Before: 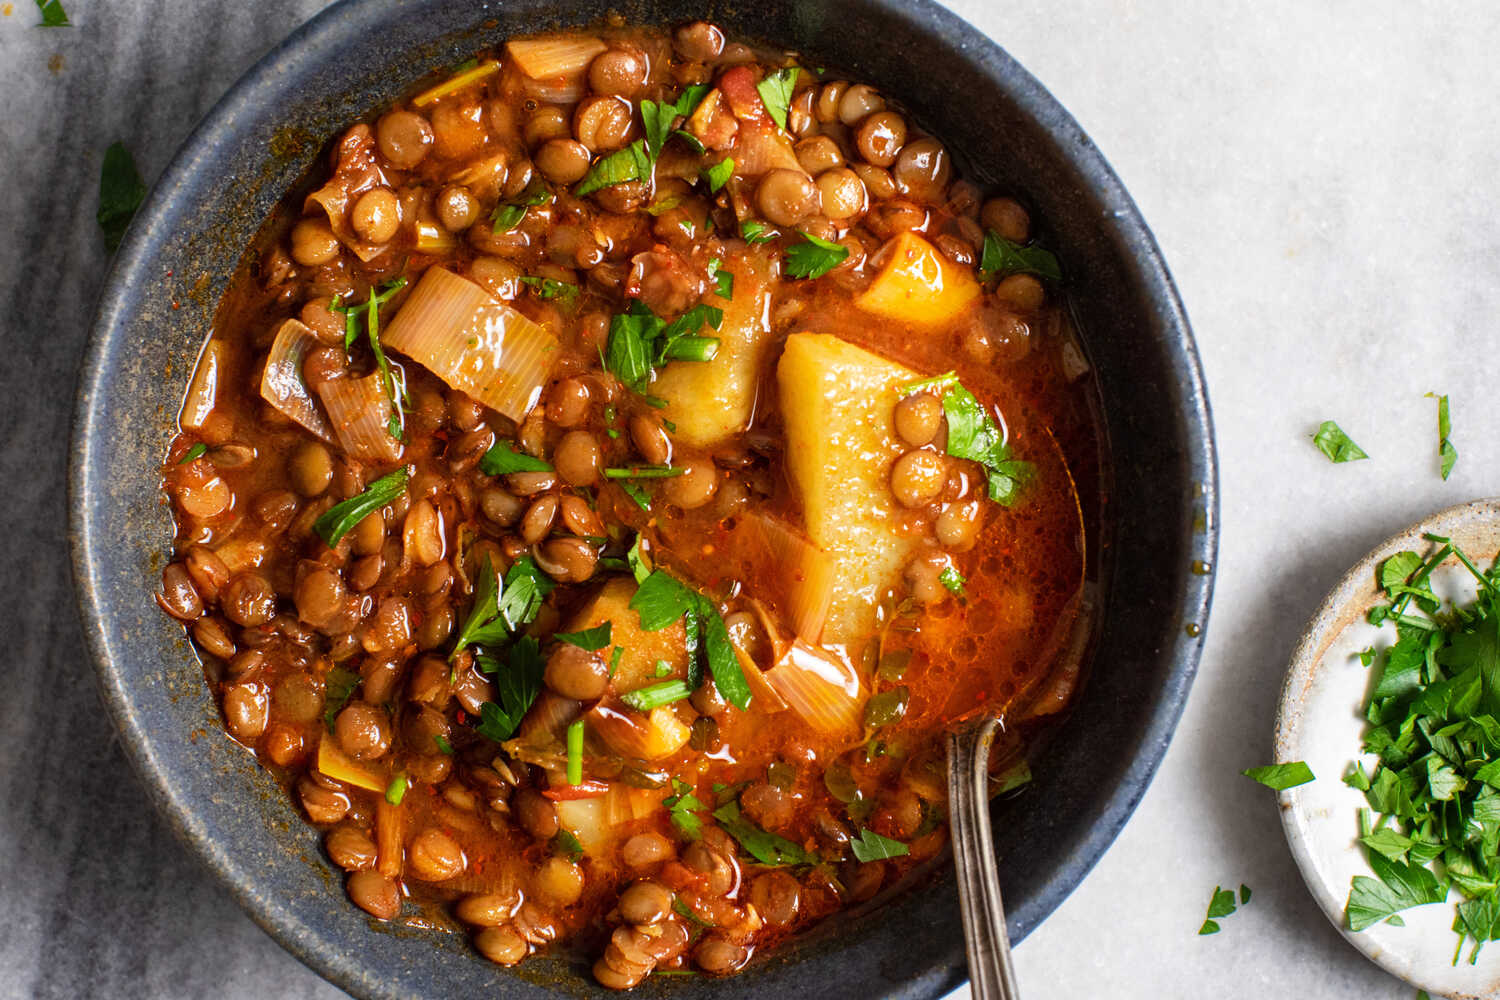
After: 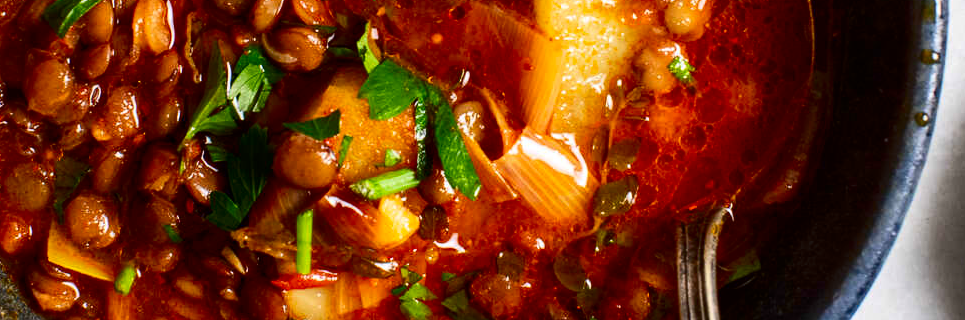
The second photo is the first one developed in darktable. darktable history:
crop: left 18.091%, top 51.13%, right 17.525%, bottom 16.85%
contrast brightness saturation: contrast 0.19, brightness -0.11, saturation 0.21
